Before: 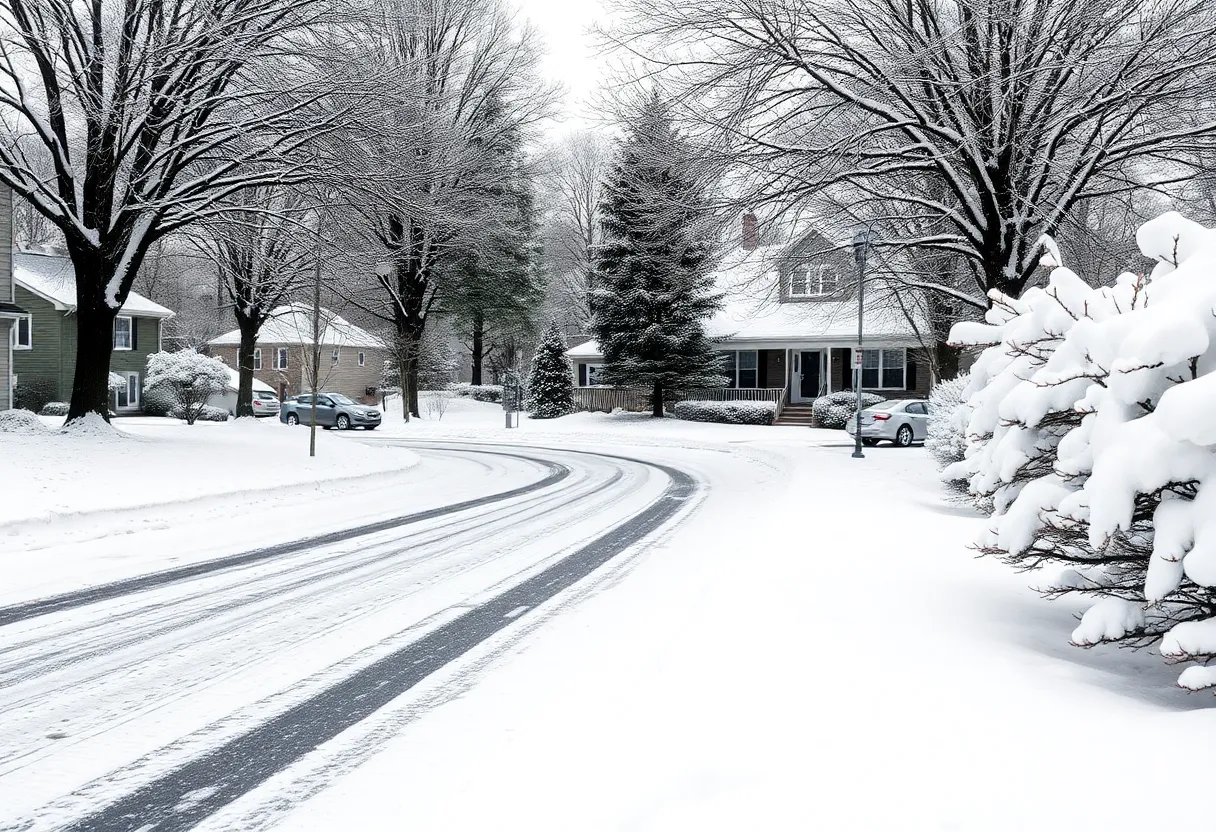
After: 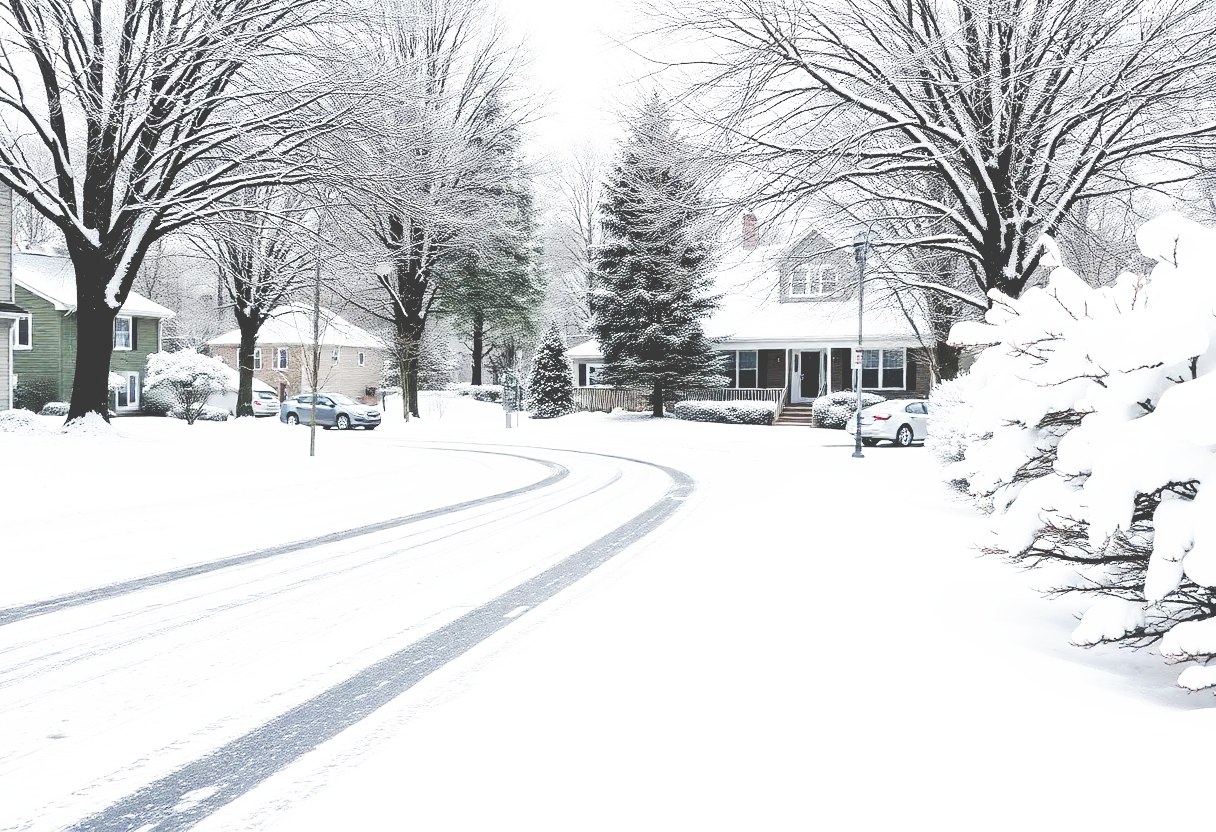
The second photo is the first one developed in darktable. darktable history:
tone curve: curves: ch0 [(0, 0) (0.003, 0.238) (0.011, 0.238) (0.025, 0.242) (0.044, 0.256) (0.069, 0.277) (0.1, 0.294) (0.136, 0.315) (0.177, 0.345) (0.224, 0.379) (0.277, 0.419) (0.335, 0.463) (0.399, 0.511) (0.468, 0.566) (0.543, 0.627) (0.623, 0.687) (0.709, 0.75) (0.801, 0.824) (0.898, 0.89) (1, 1)], preserve colors none
base curve: curves: ch0 [(0, 0) (0.007, 0.004) (0.027, 0.03) (0.046, 0.07) (0.207, 0.54) (0.442, 0.872) (0.673, 0.972) (1, 1)], preserve colors none
